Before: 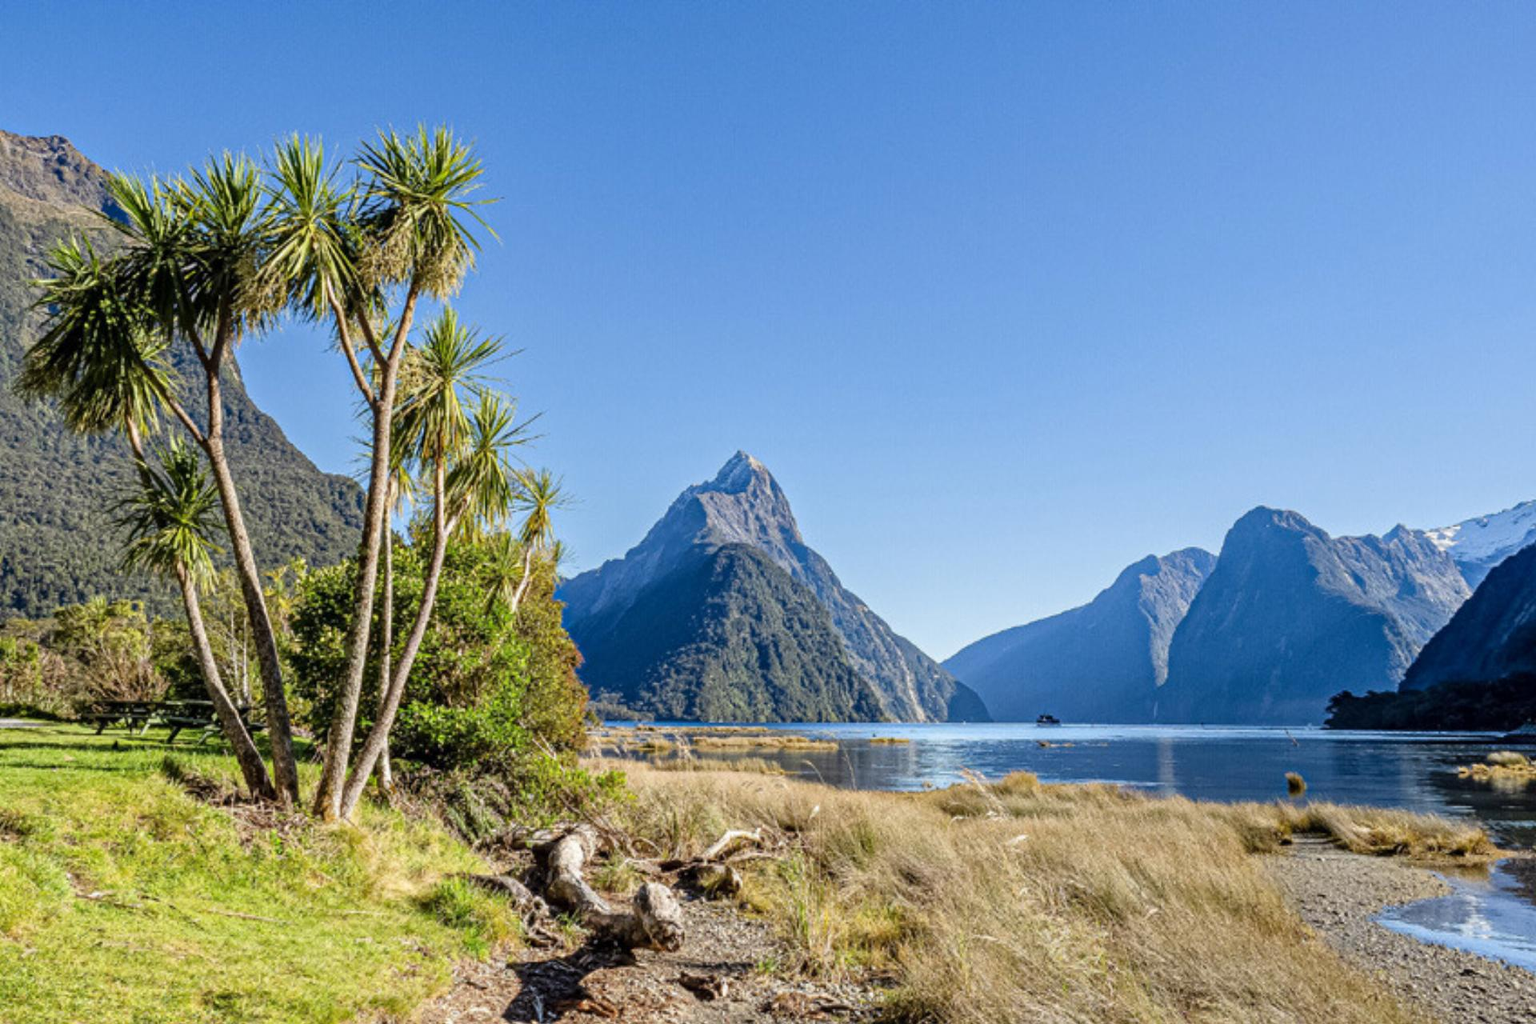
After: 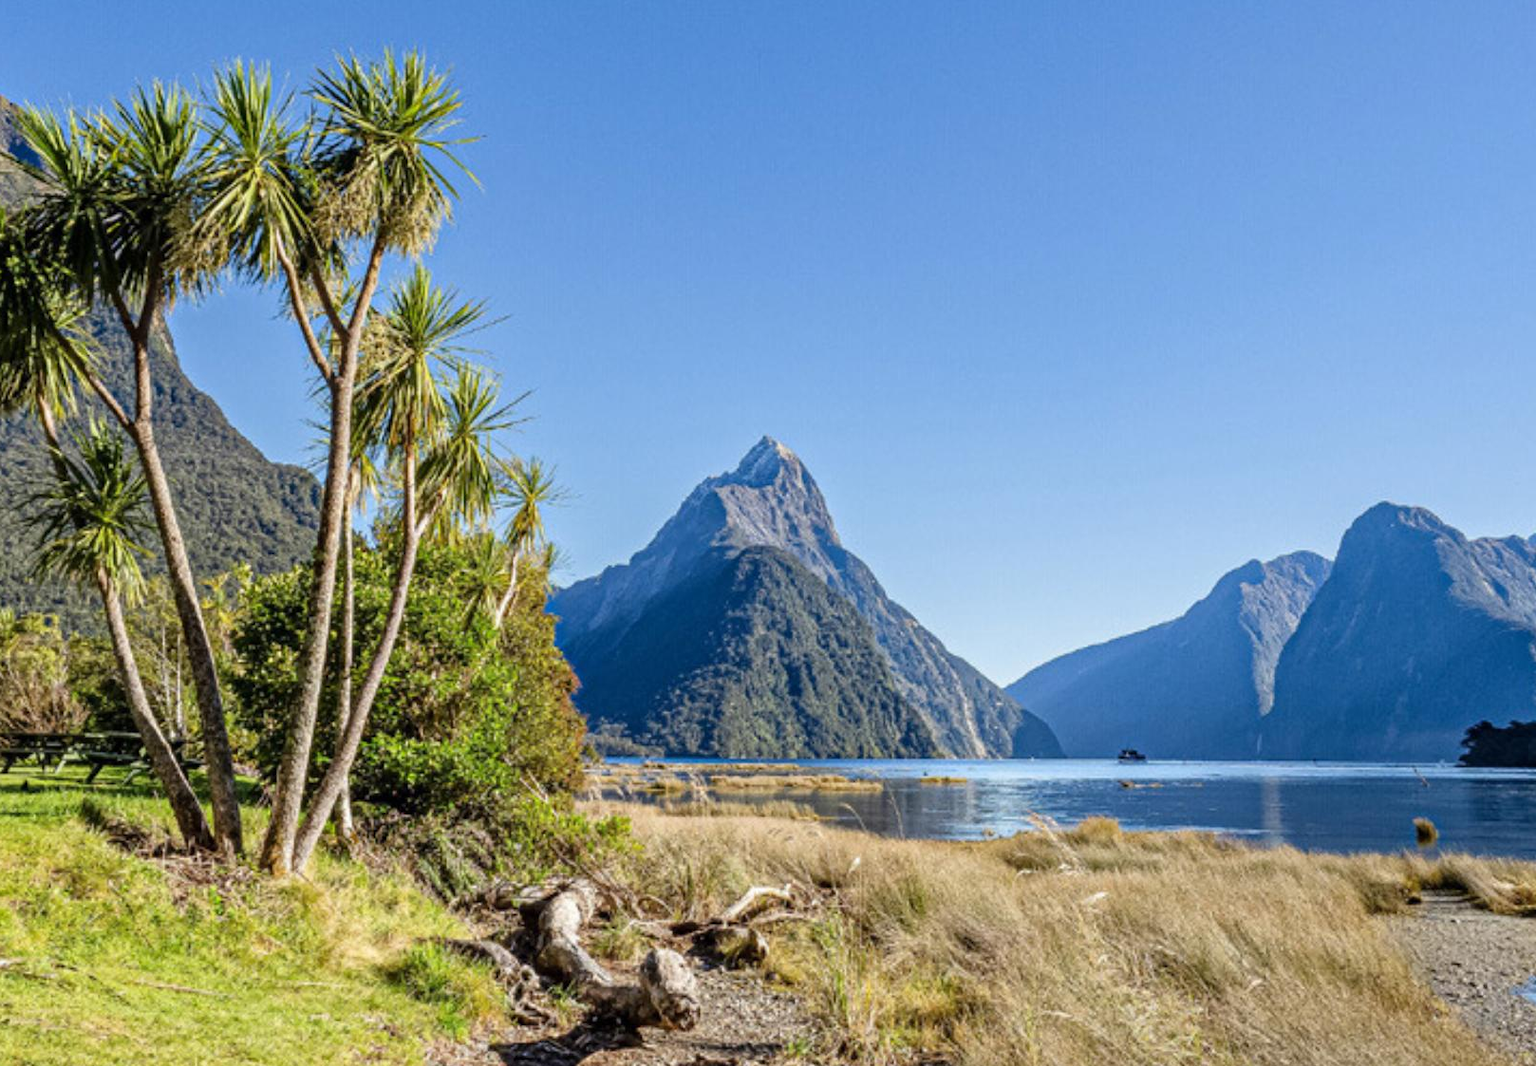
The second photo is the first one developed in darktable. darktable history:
crop: left 6.155%, top 8.183%, right 9.526%, bottom 4.045%
